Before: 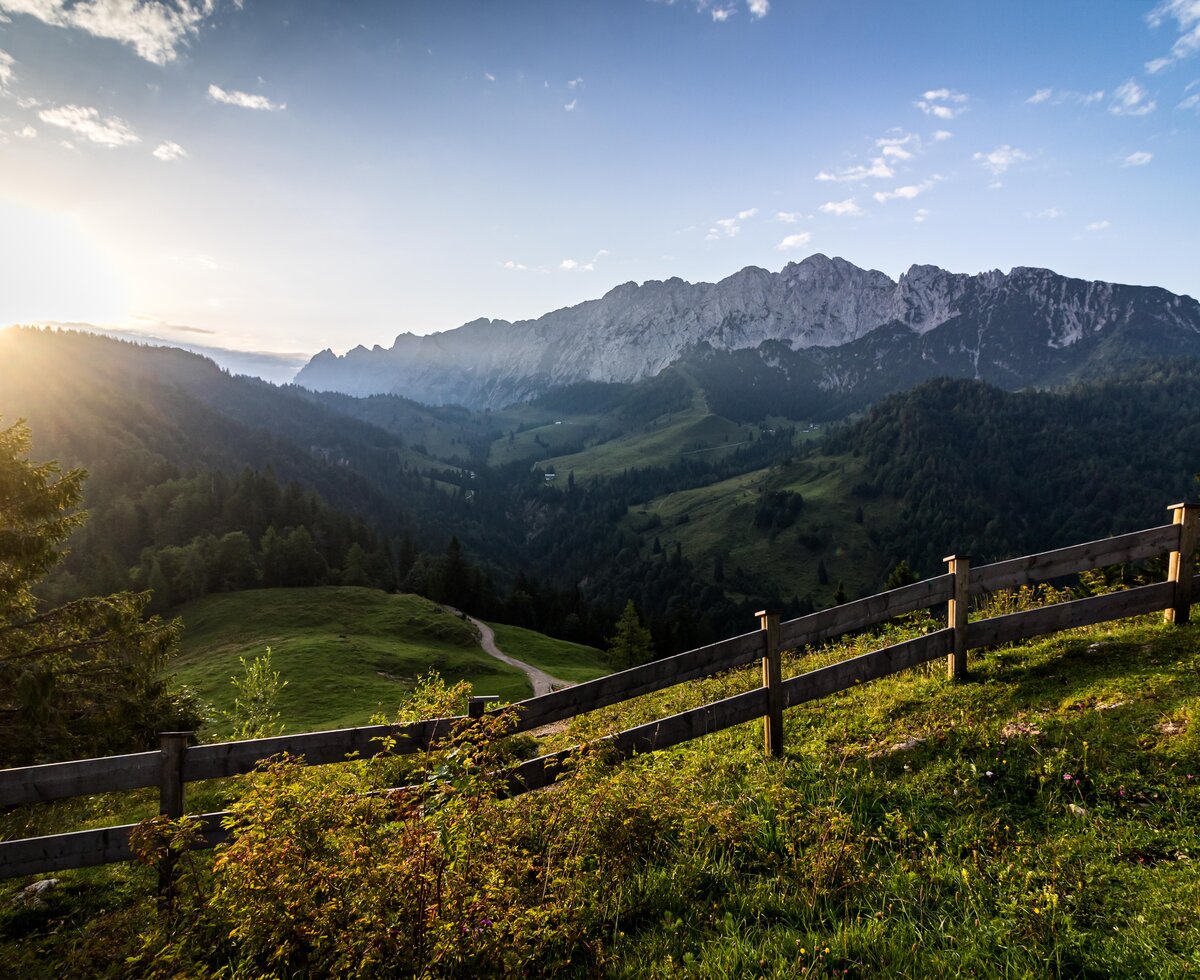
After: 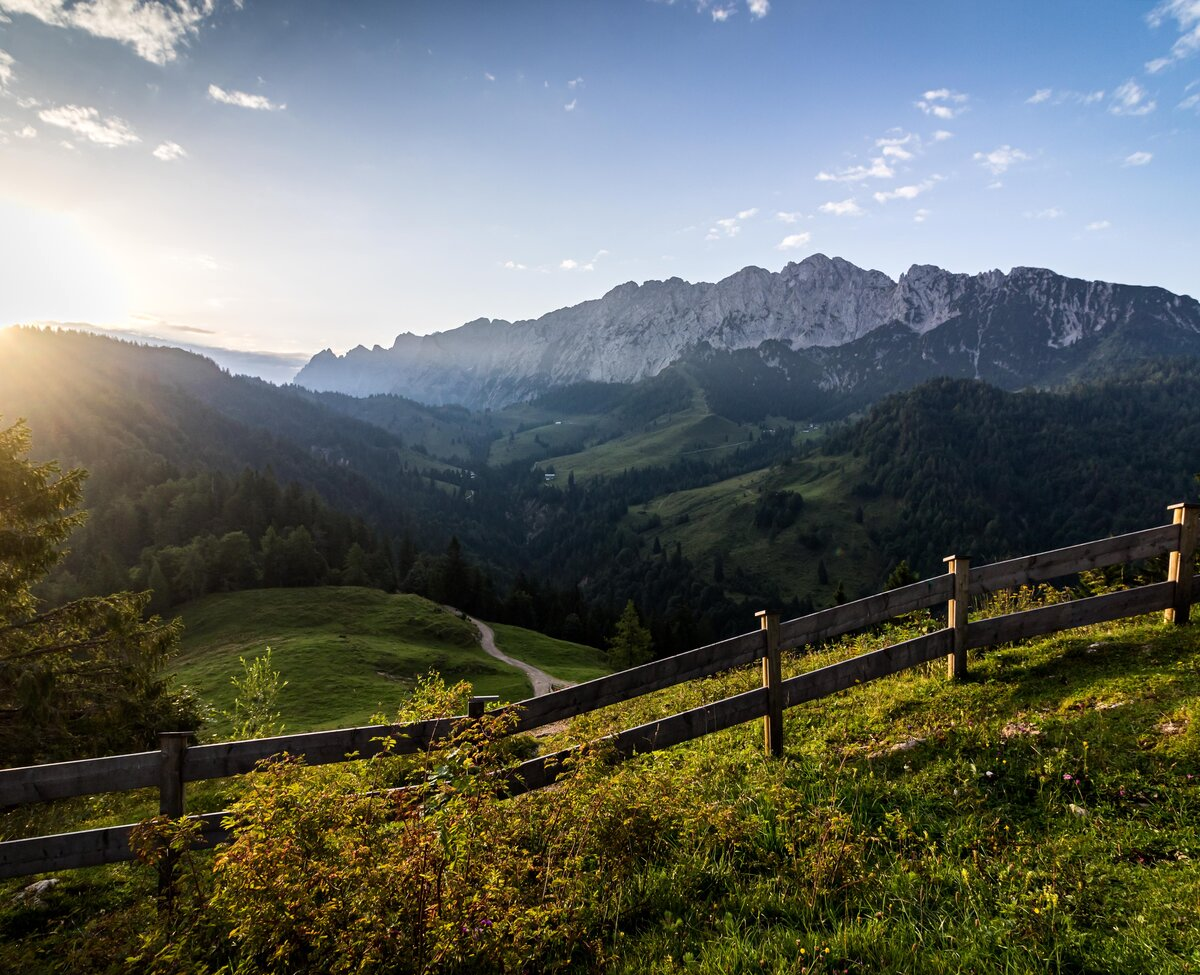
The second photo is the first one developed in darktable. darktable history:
crop: bottom 0.069%
tone equalizer: edges refinement/feathering 500, mask exposure compensation -1.57 EV, preserve details no
